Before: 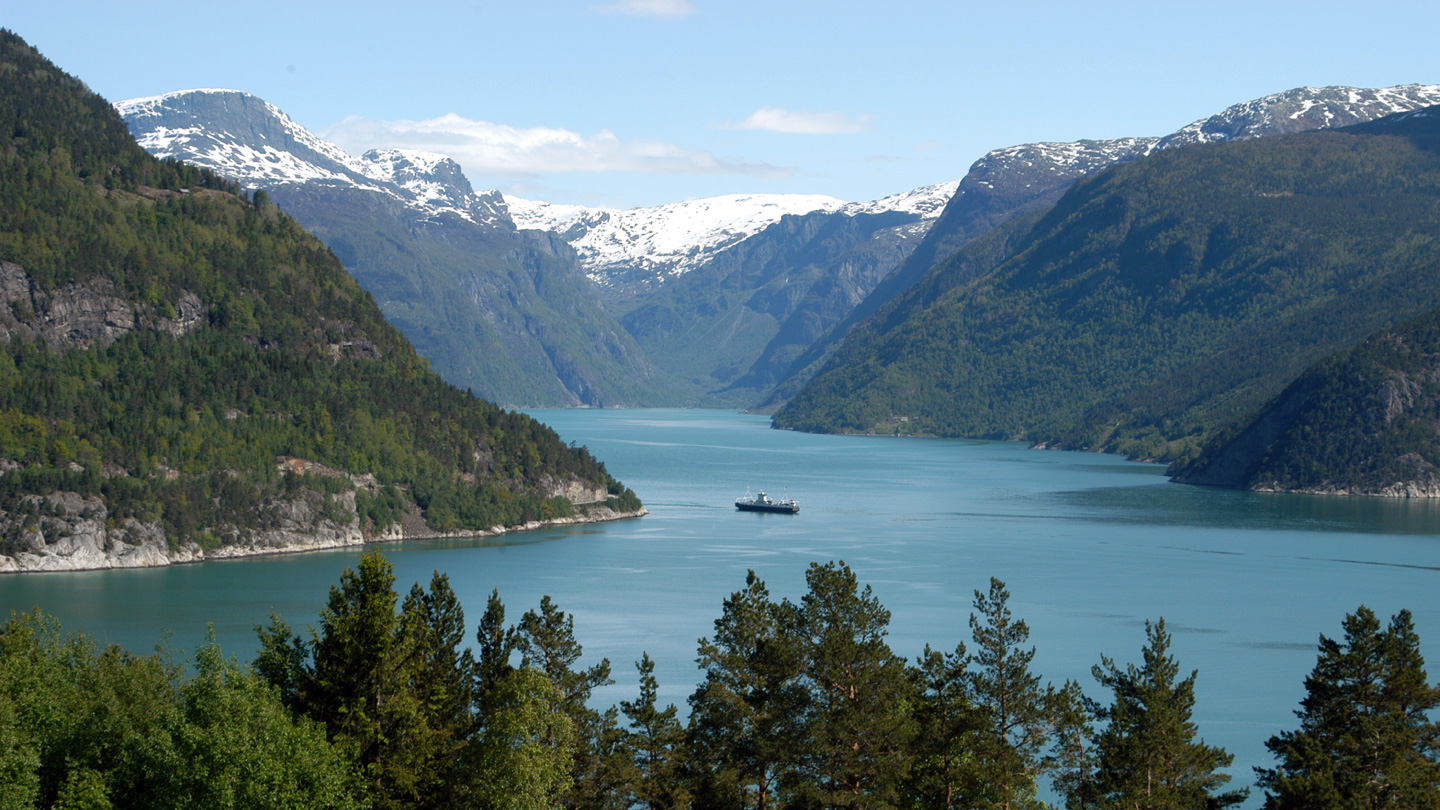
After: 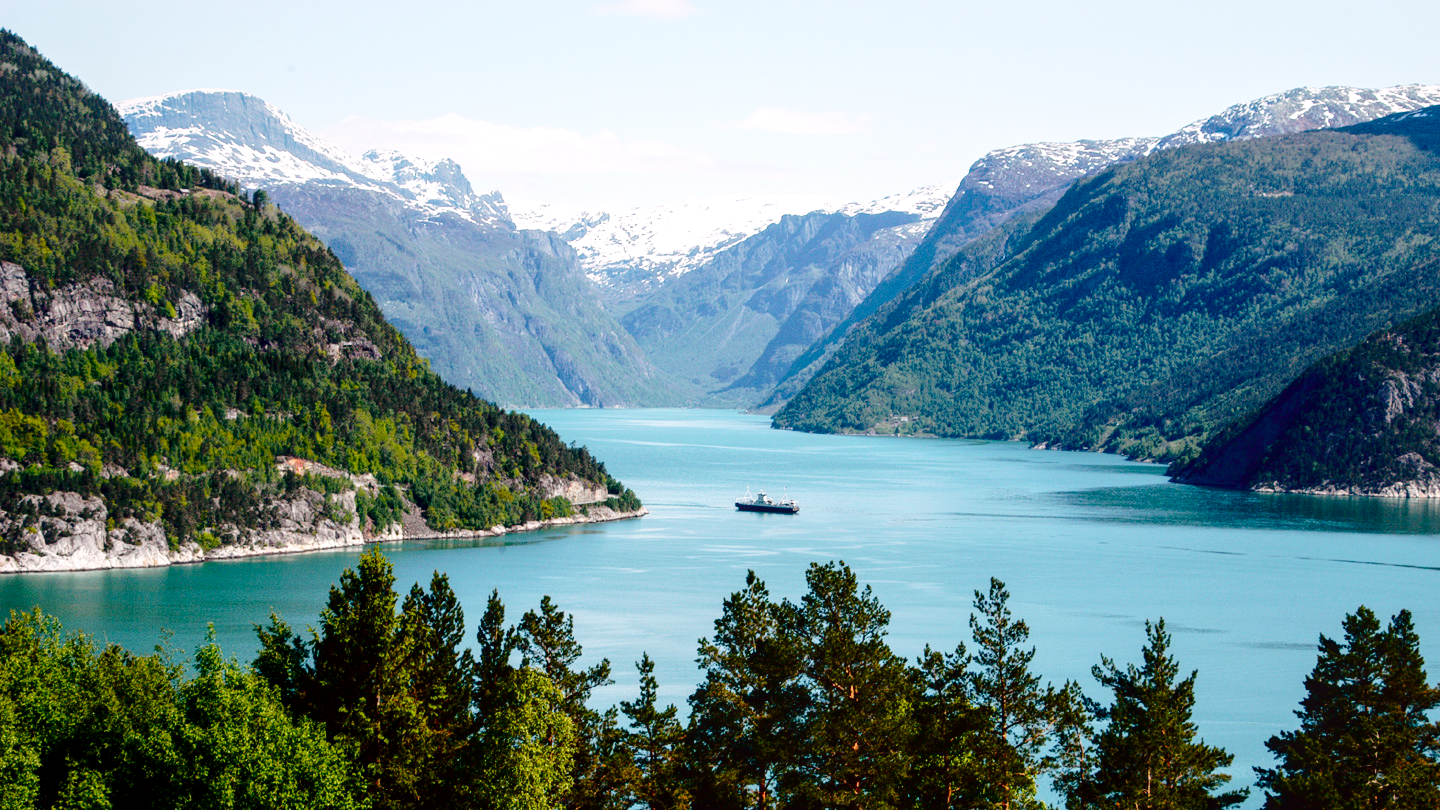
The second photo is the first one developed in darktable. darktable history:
tone curve: curves: ch0 [(0, 0) (0.106, 0.026) (0.275, 0.155) (0.392, 0.314) (0.513, 0.481) (0.657, 0.667) (1, 1)]; ch1 [(0, 0) (0.5, 0.511) (0.536, 0.579) (0.587, 0.69) (1, 1)]; ch2 [(0, 0) (0.5, 0.5) (0.55, 0.552) (0.625, 0.699) (1, 1)], color space Lab, independent channels, preserve colors none
base curve: curves: ch0 [(0, 0) (0.032, 0.037) (0.105, 0.228) (0.435, 0.76) (0.856, 0.983) (1, 1)], preserve colors none
local contrast: on, module defaults
